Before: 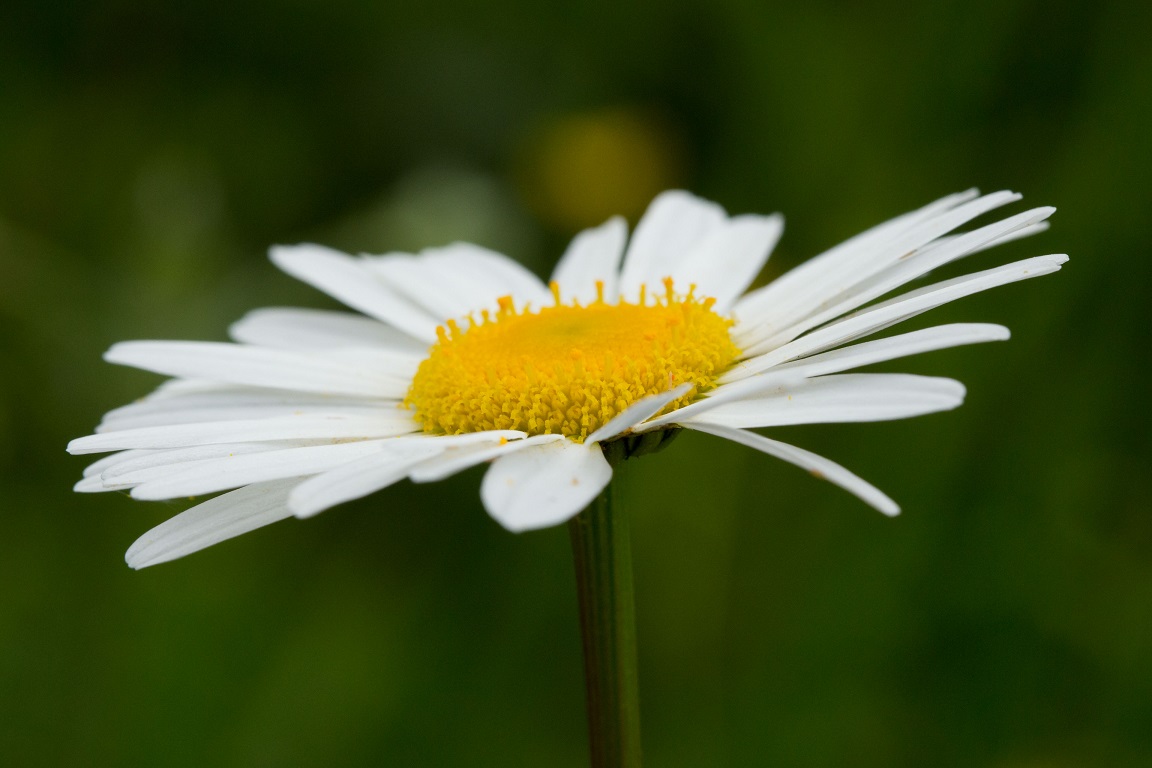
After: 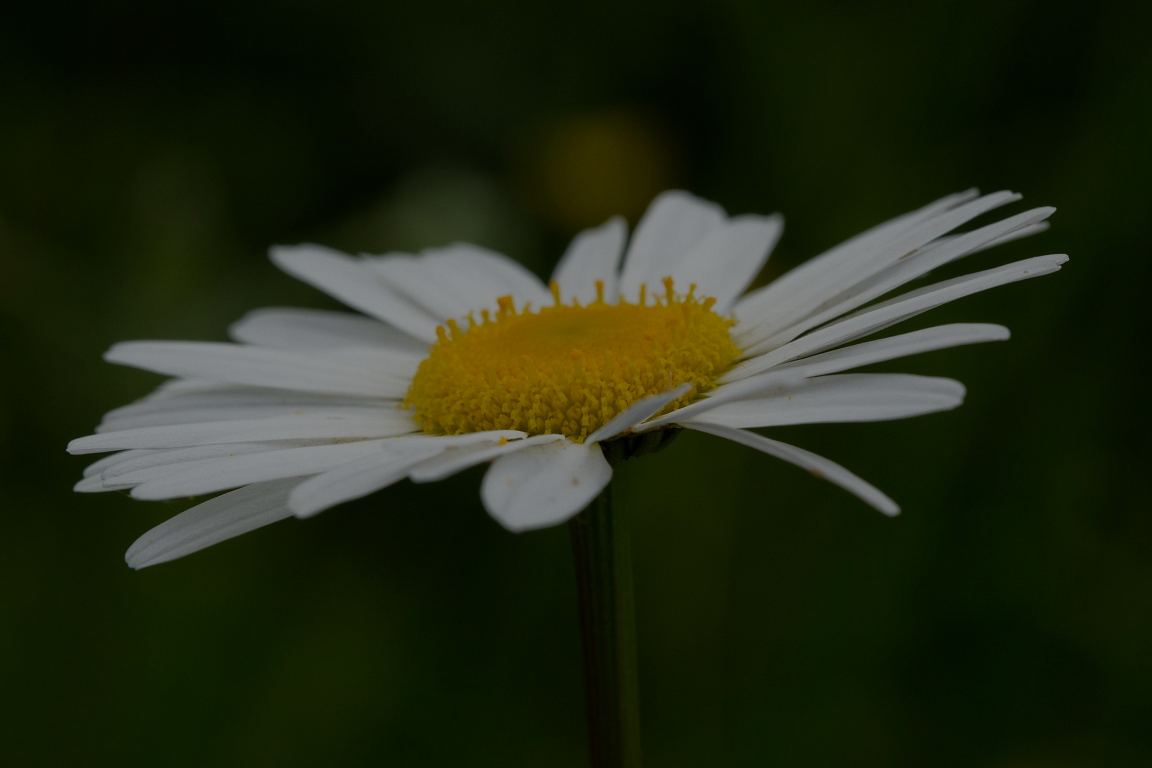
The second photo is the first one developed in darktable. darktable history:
tone equalizer: -8 EV -1.96 EV, -7 EV -1.99 EV, -6 EV -2 EV, -5 EV -1.99 EV, -4 EV -1.97 EV, -3 EV -1.99 EV, -2 EV -1.99 EV, -1 EV -1.62 EV, +0 EV -1.98 EV, edges refinement/feathering 500, mask exposure compensation -1.57 EV, preserve details no
